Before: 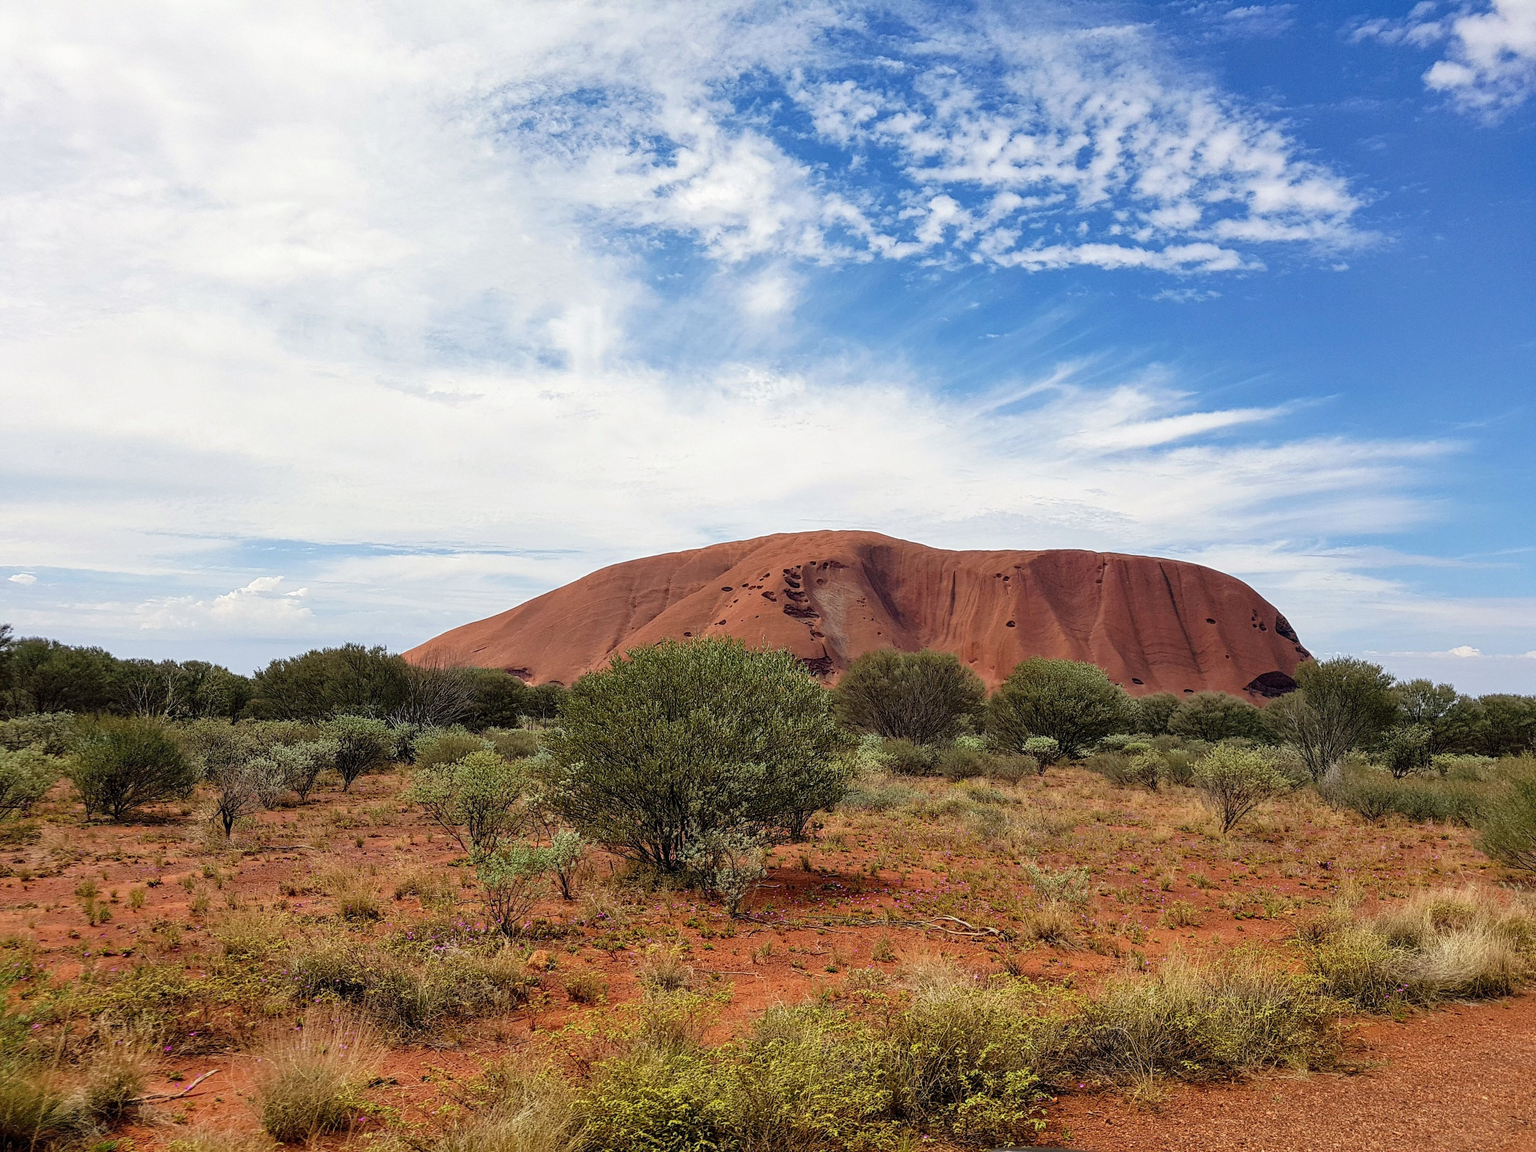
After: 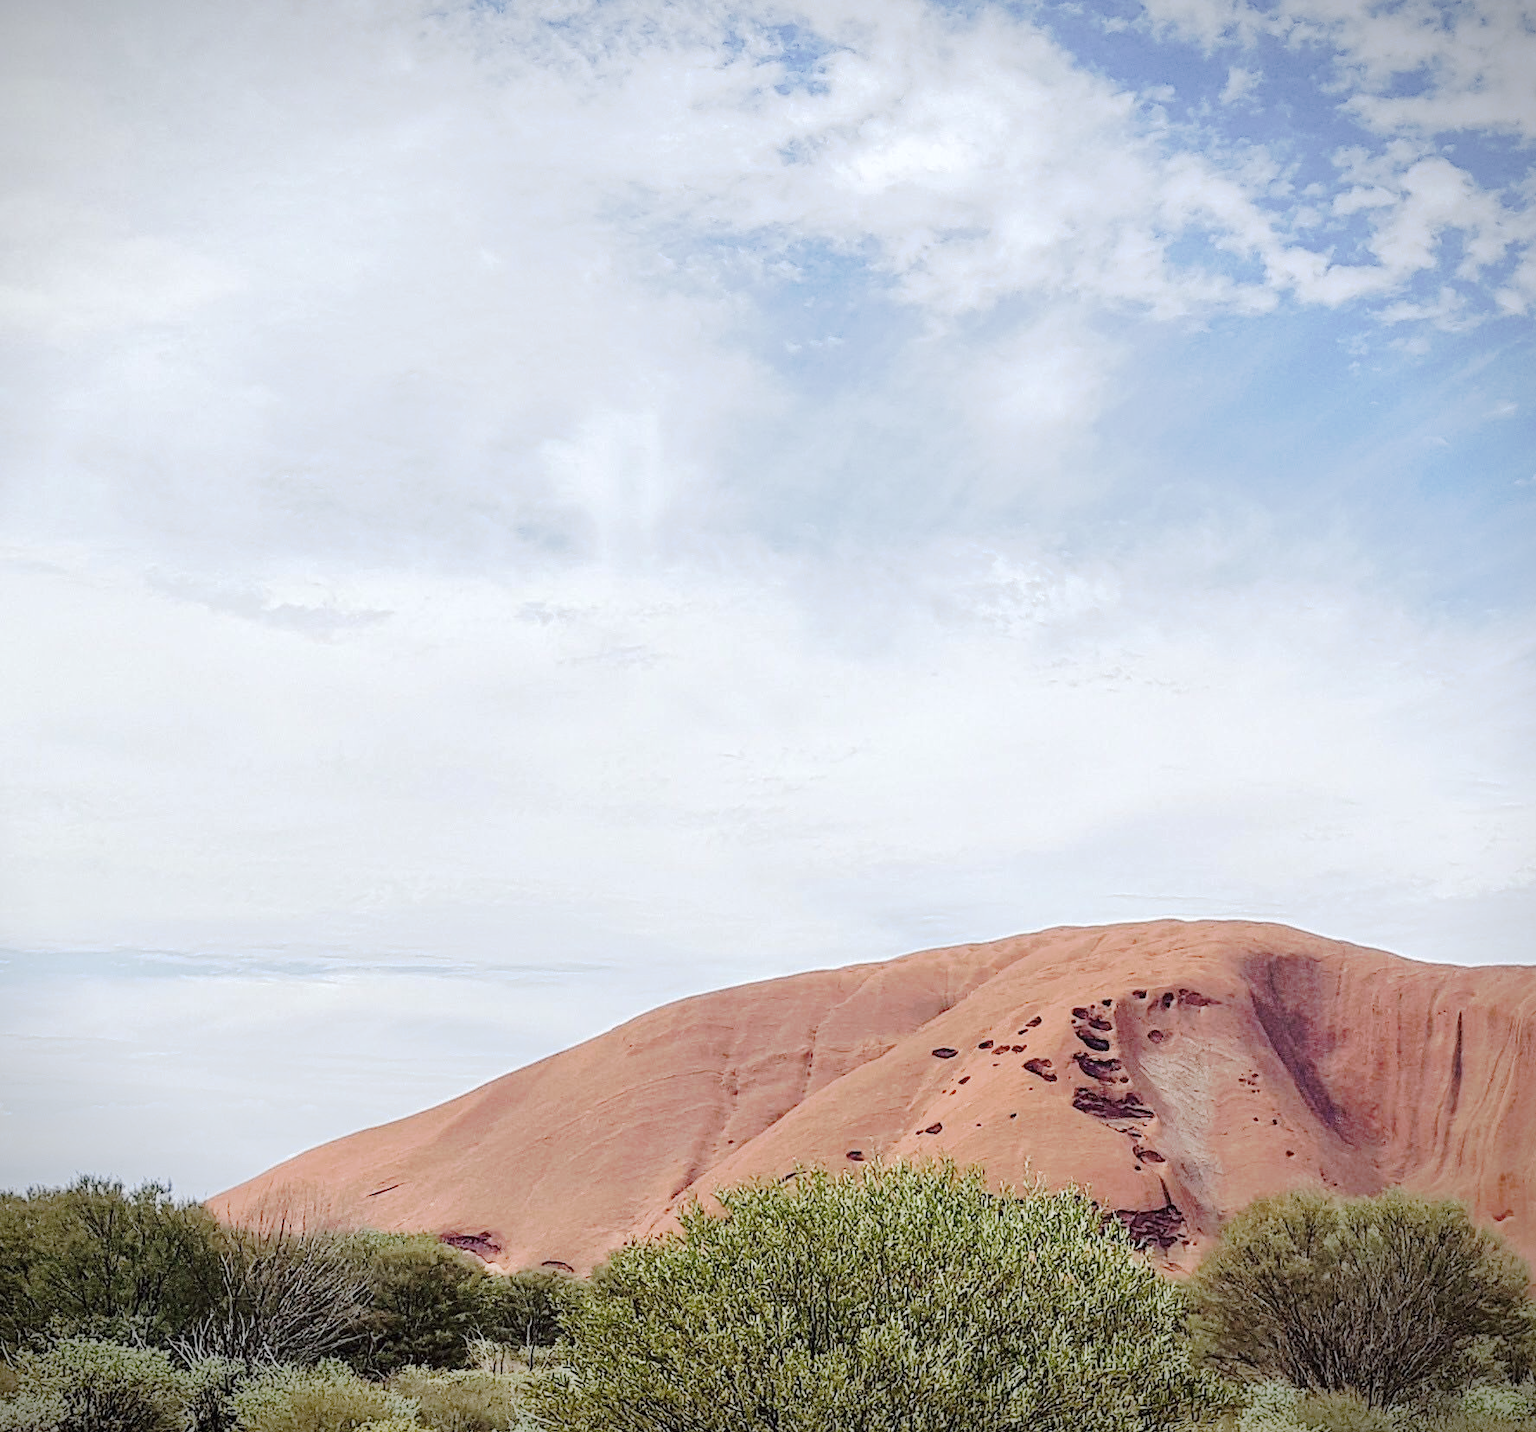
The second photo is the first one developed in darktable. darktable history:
vignetting: fall-off start 97.23%, saturation -0.024, center (-0.033, -0.042), width/height ratio 1.179, unbound false
tone curve: curves: ch0 [(0, 0) (0.003, 0.021) (0.011, 0.033) (0.025, 0.059) (0.044, 0.097) (0.069, 0.141) (0.1, 0.186) (0.136, 0.237) (0.177, 0.298) (0.224, 0.378) (0.277, 0.47) (0.335, 0.542) (0.399, 0.605) (0.468, 0.678) (0.543, 0.724) (0.623, 0.787) (0.709, 0.829) (0.801, 0.875) (0.898, 0.912) (1, 1)], preserve colors none
contrast brightness saturation: saturation -0.05
white balance: red 0.976, blue 1.04
crop: left 20.248%, top 10.86%, right 35.675%, bottom 34.321%
